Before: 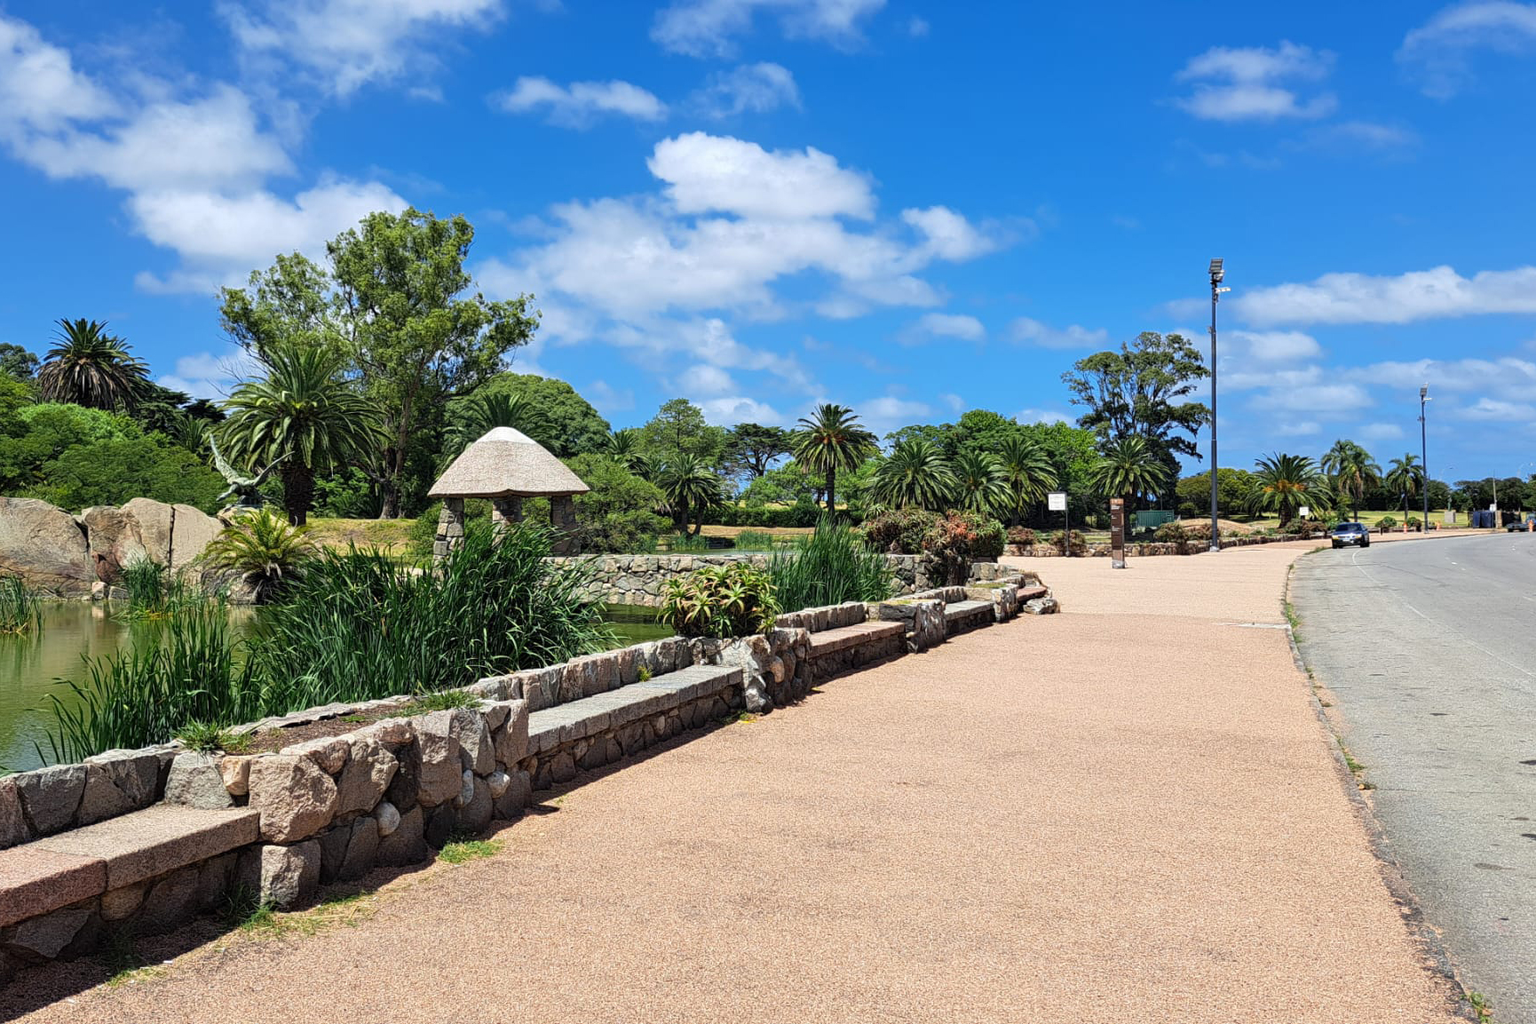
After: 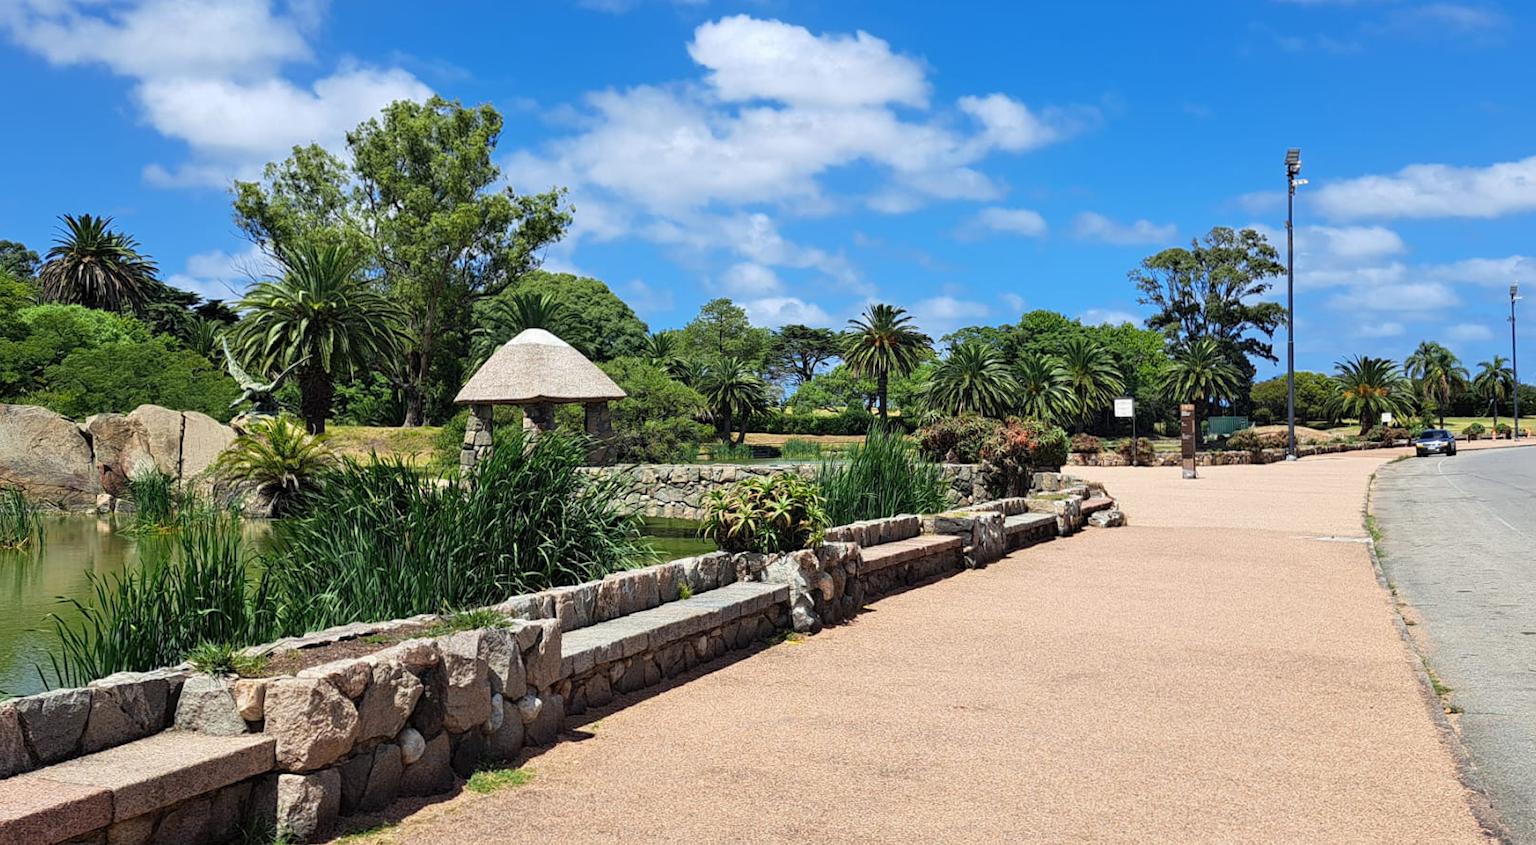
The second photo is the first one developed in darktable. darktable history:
crop and rotate: angle 0.067°, top 11.531%, right 5.804%, bottom 10.657%
exposure: compensate exposure bias true, compensate highlight preservation false
